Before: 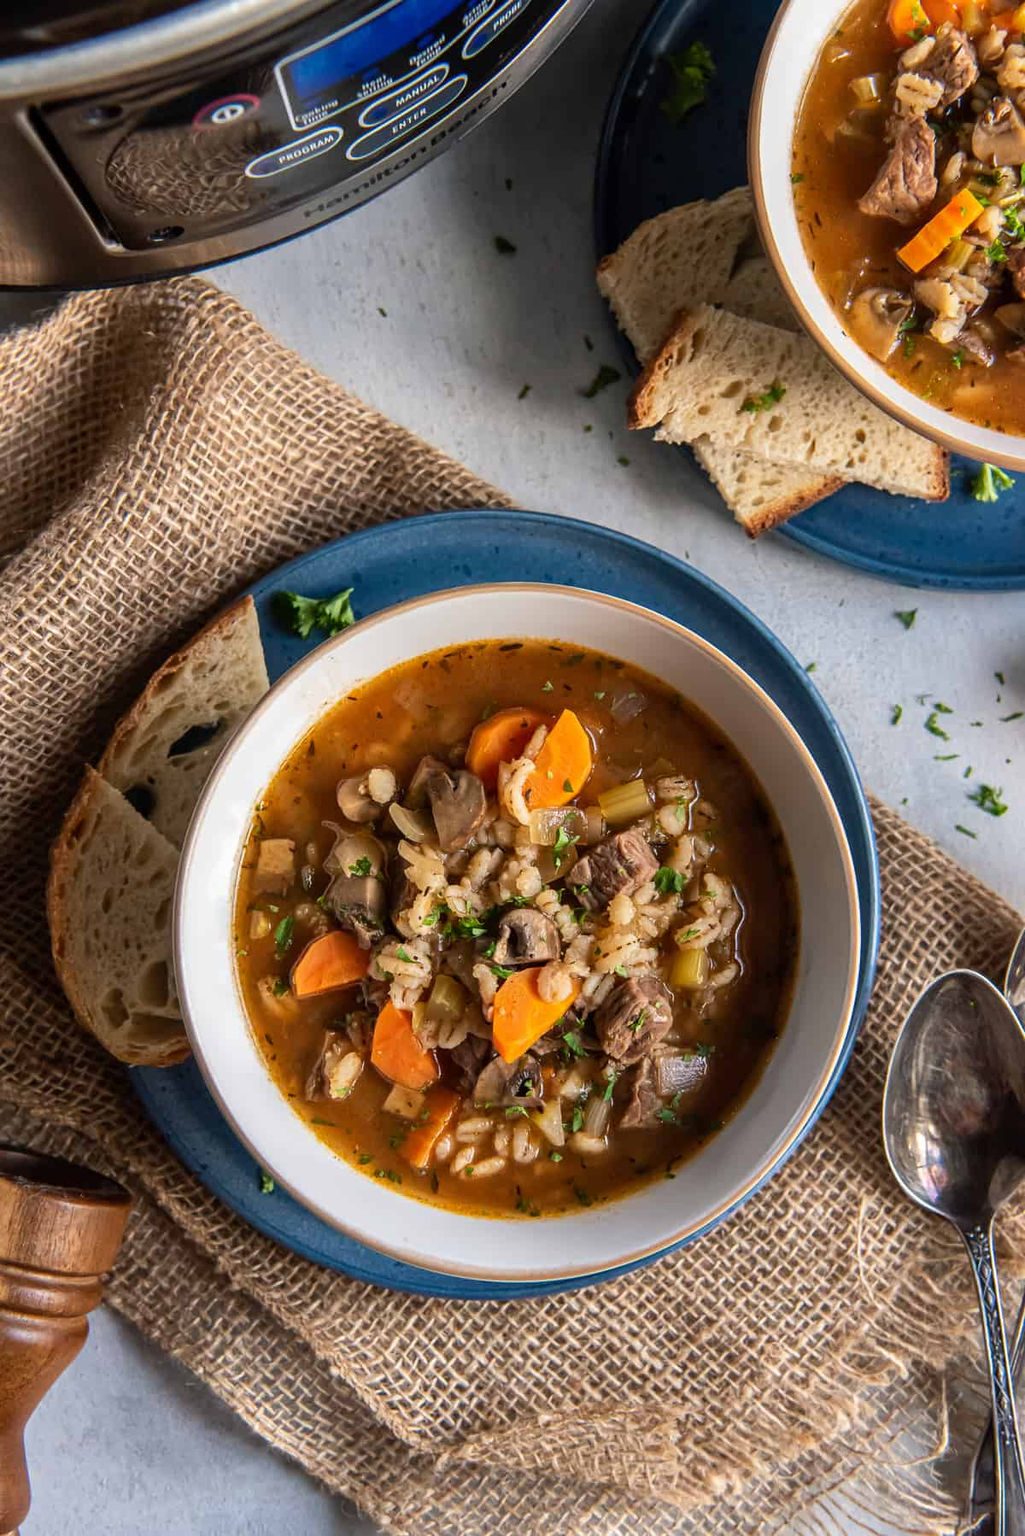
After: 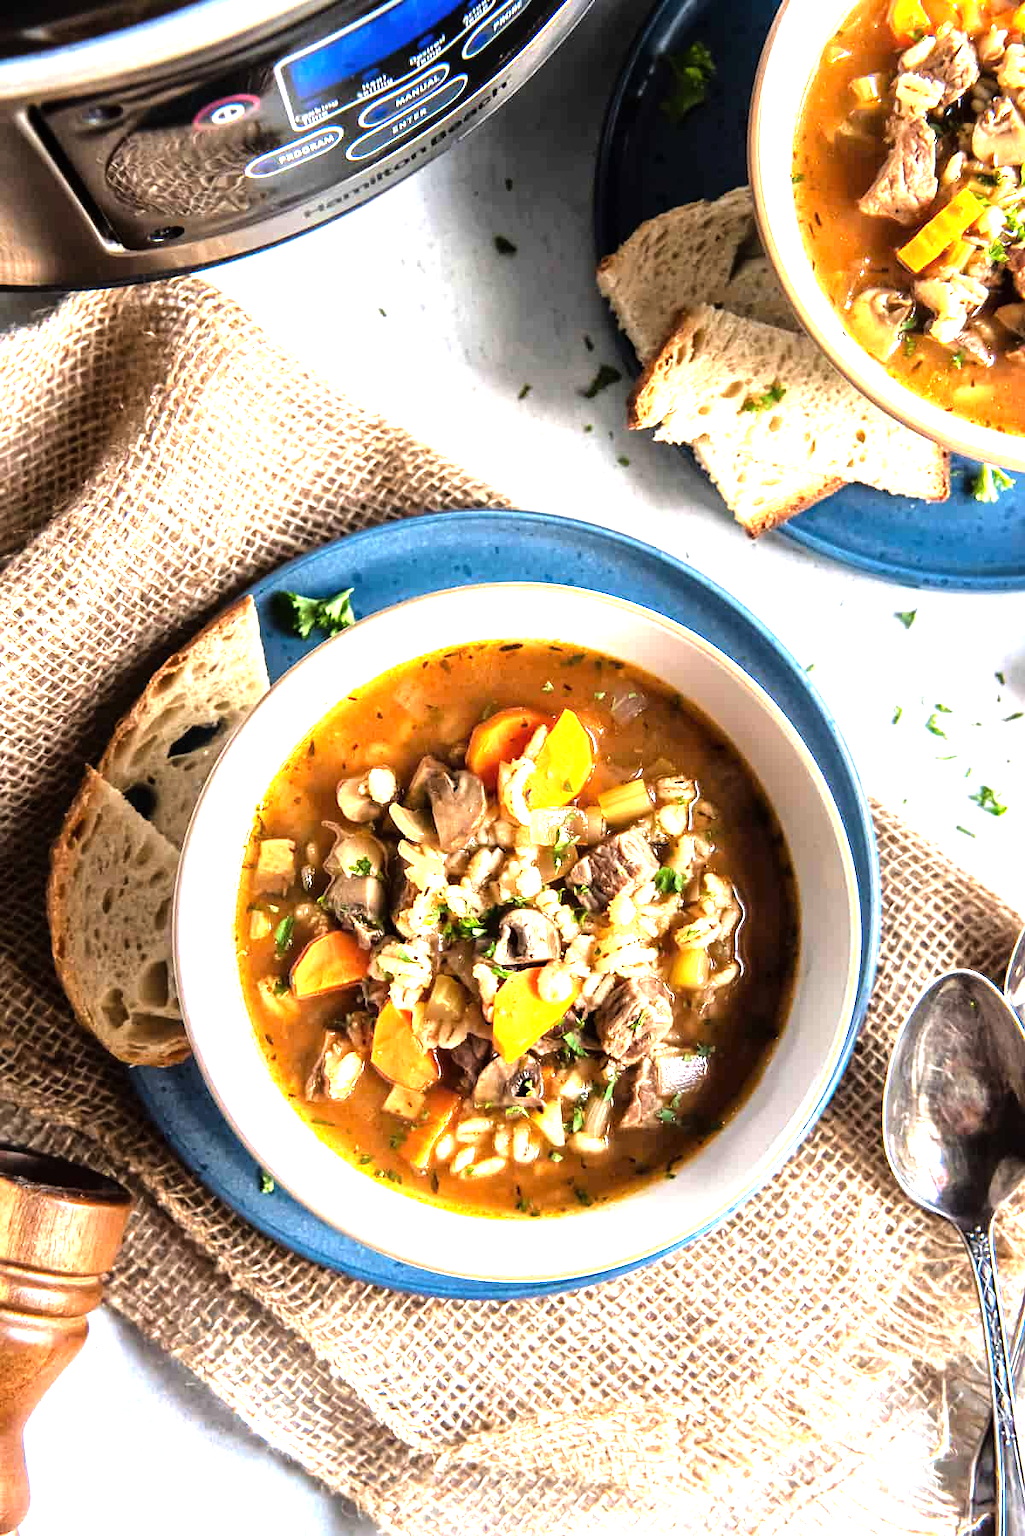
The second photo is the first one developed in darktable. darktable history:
exposure: black level correction 0, exposure 1 EV, compensate highlight preservation false
tone equalizer: -8 EV -1.05 EV, -7 EV -0.996 EV, -6 EV -0.862 EV, -5 EV -0.58 EV, -3 EV 0.544 EV, -2 EV 0.852 EV, -1 EV 0.999 EV, +0 EV 1.08 EV, mask exposure compensation -0.507 EV
